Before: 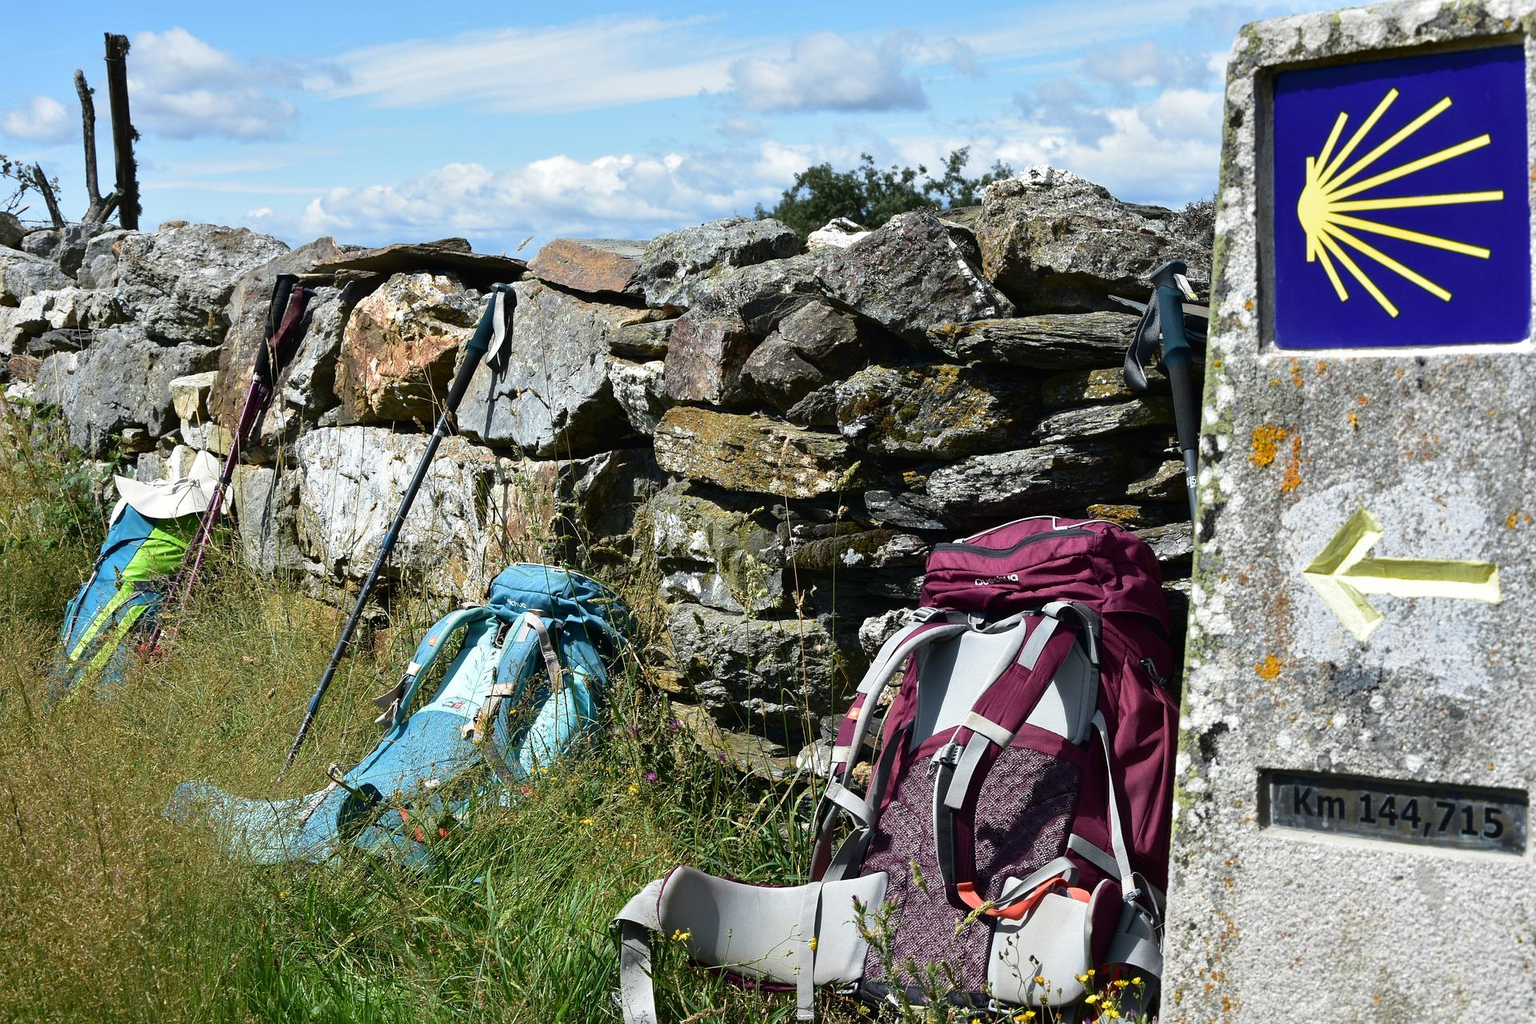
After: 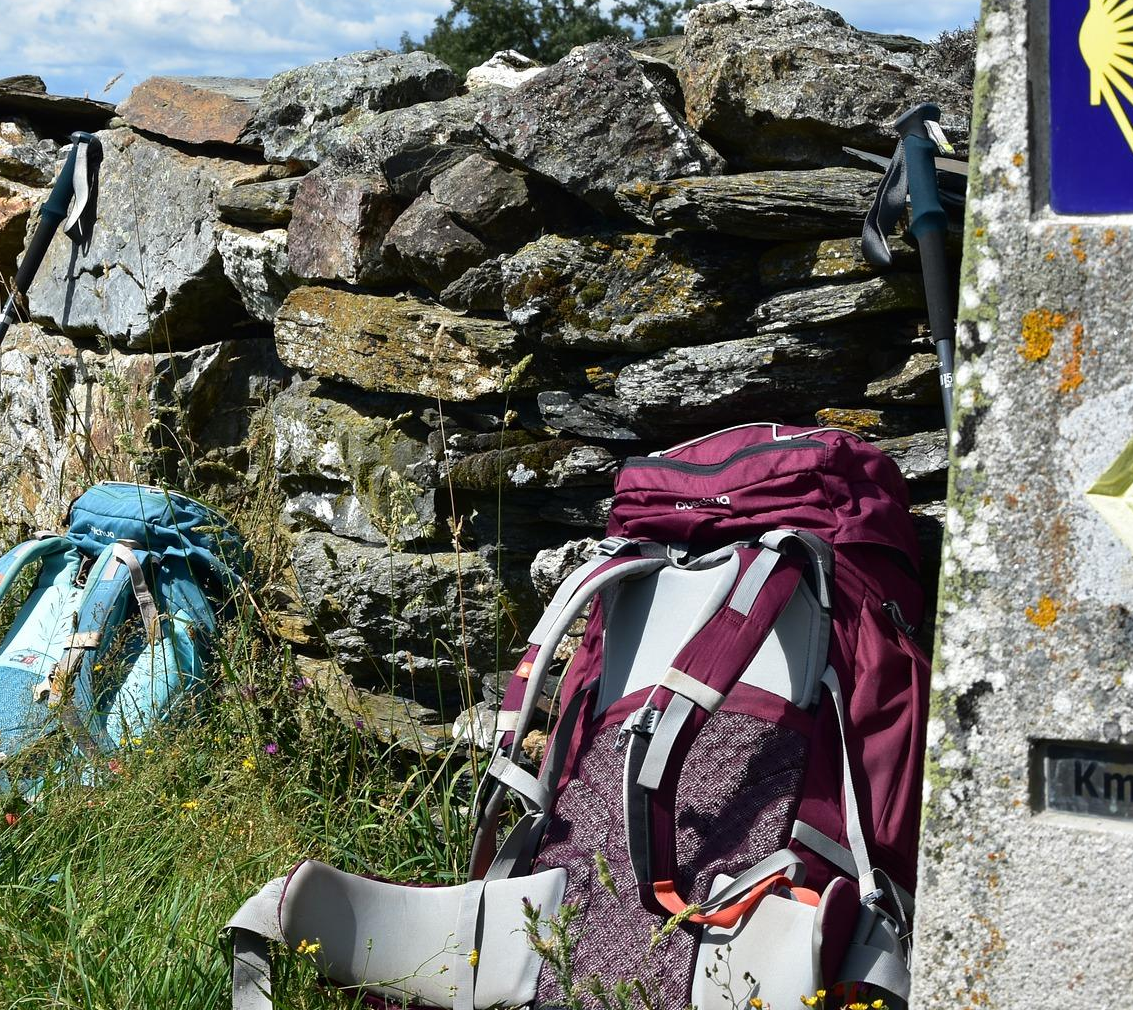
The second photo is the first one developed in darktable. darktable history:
crop and rotate: left 28.296%, top 17.347%, right 12.654%, bottom 3.729%
